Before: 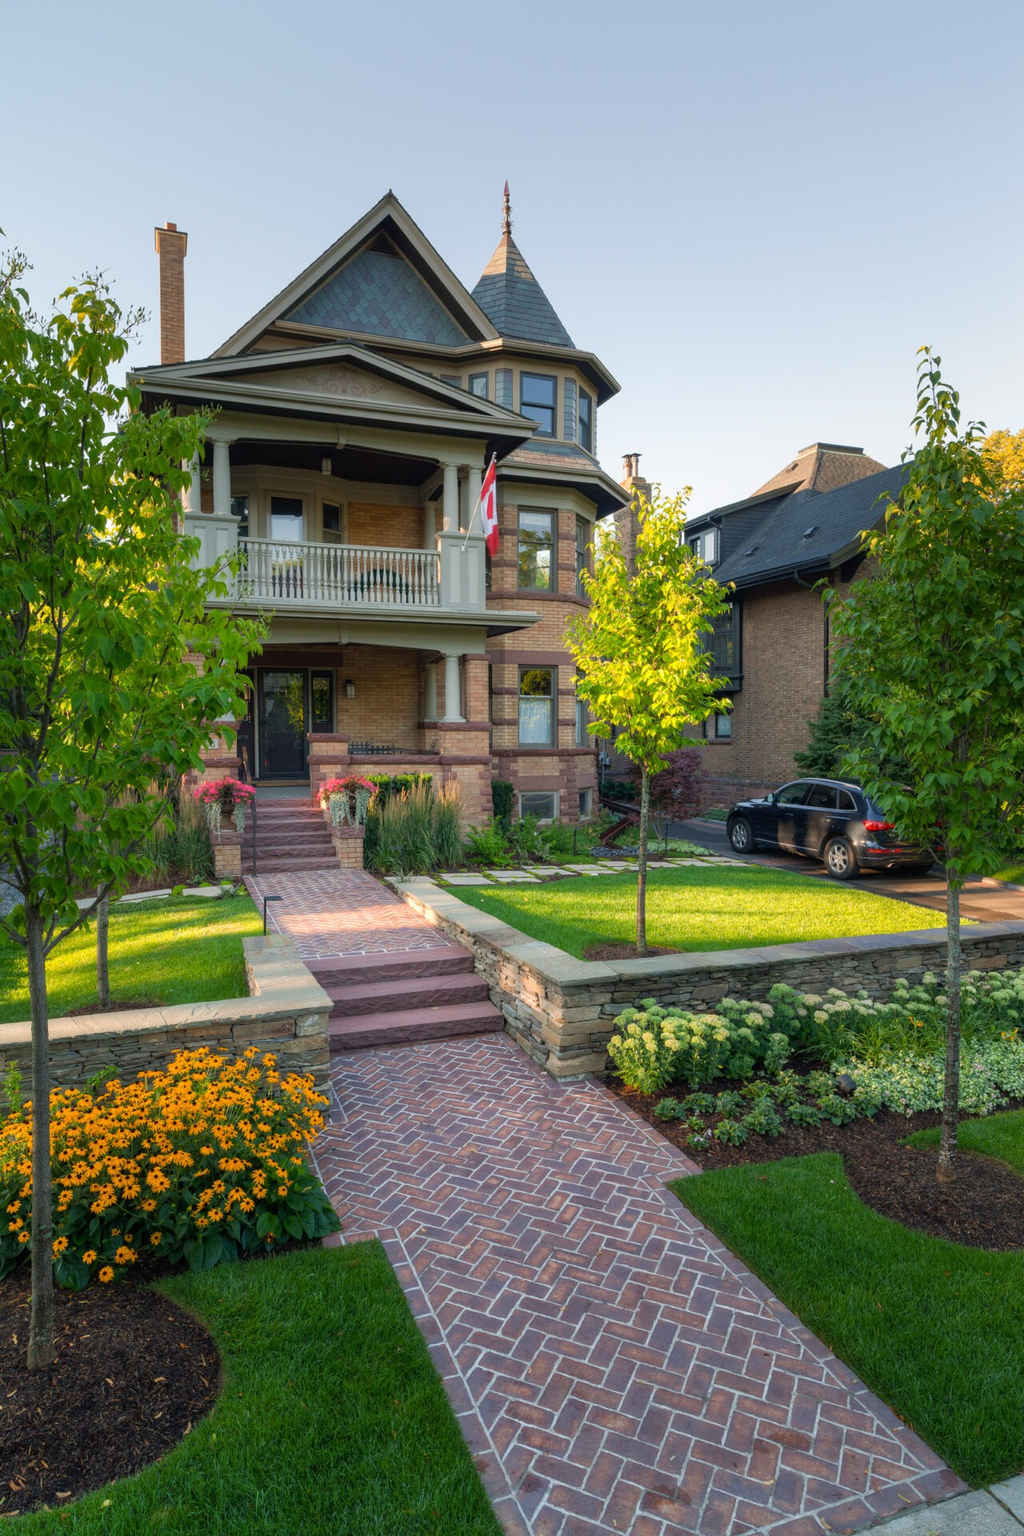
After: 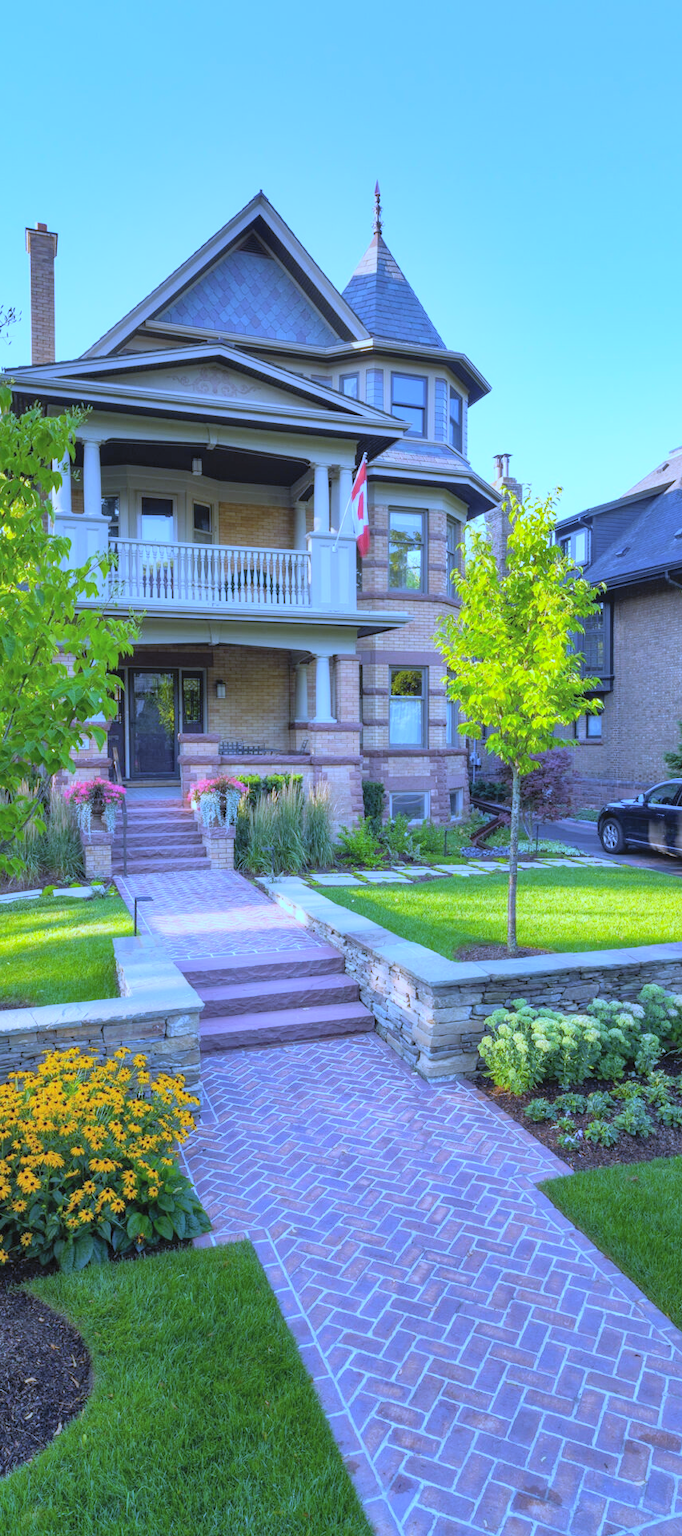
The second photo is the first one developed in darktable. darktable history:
white balance: red 0.766, blue 1.537
crop and rotate: left 12.673%, right 20.66%
shadows and highlights: shadows 49, highlights -41, soften with gaussian
contrast brightness saturation: contrast 0.1, brightness 0.3, saturation 0.14
